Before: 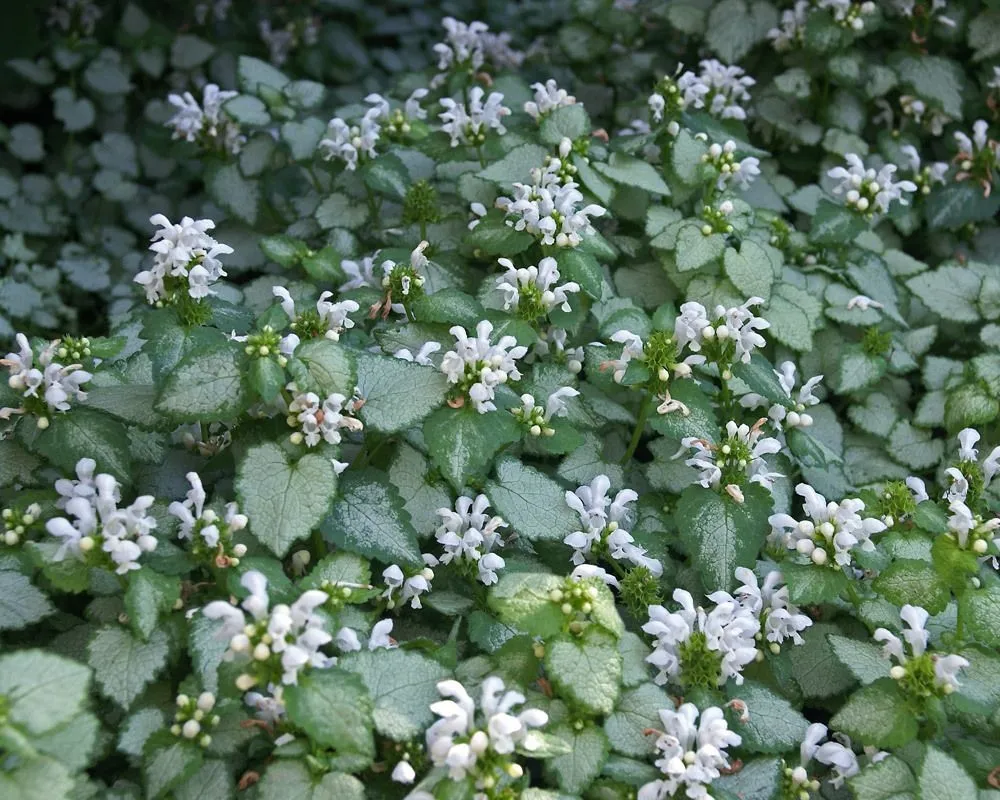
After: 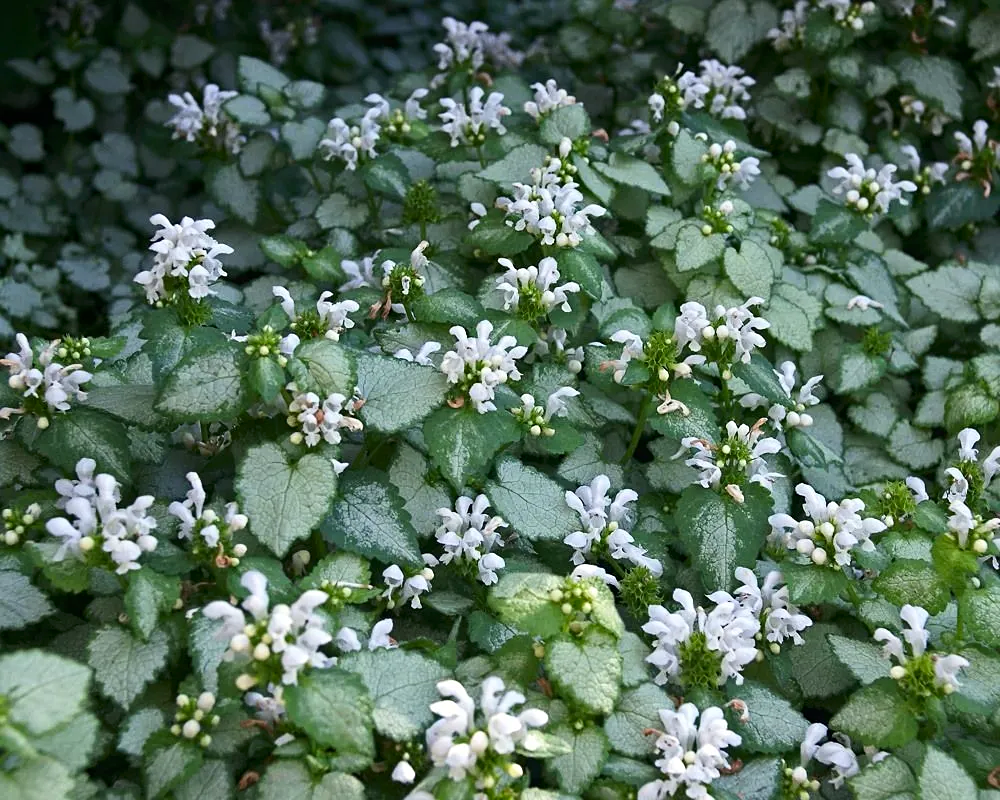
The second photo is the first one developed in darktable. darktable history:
contrast brightness saturation: contrast 0.15, brightness -0.01, saturation 0.1
sharpen: amount 0.2
tone equalizer: on, module defaults
